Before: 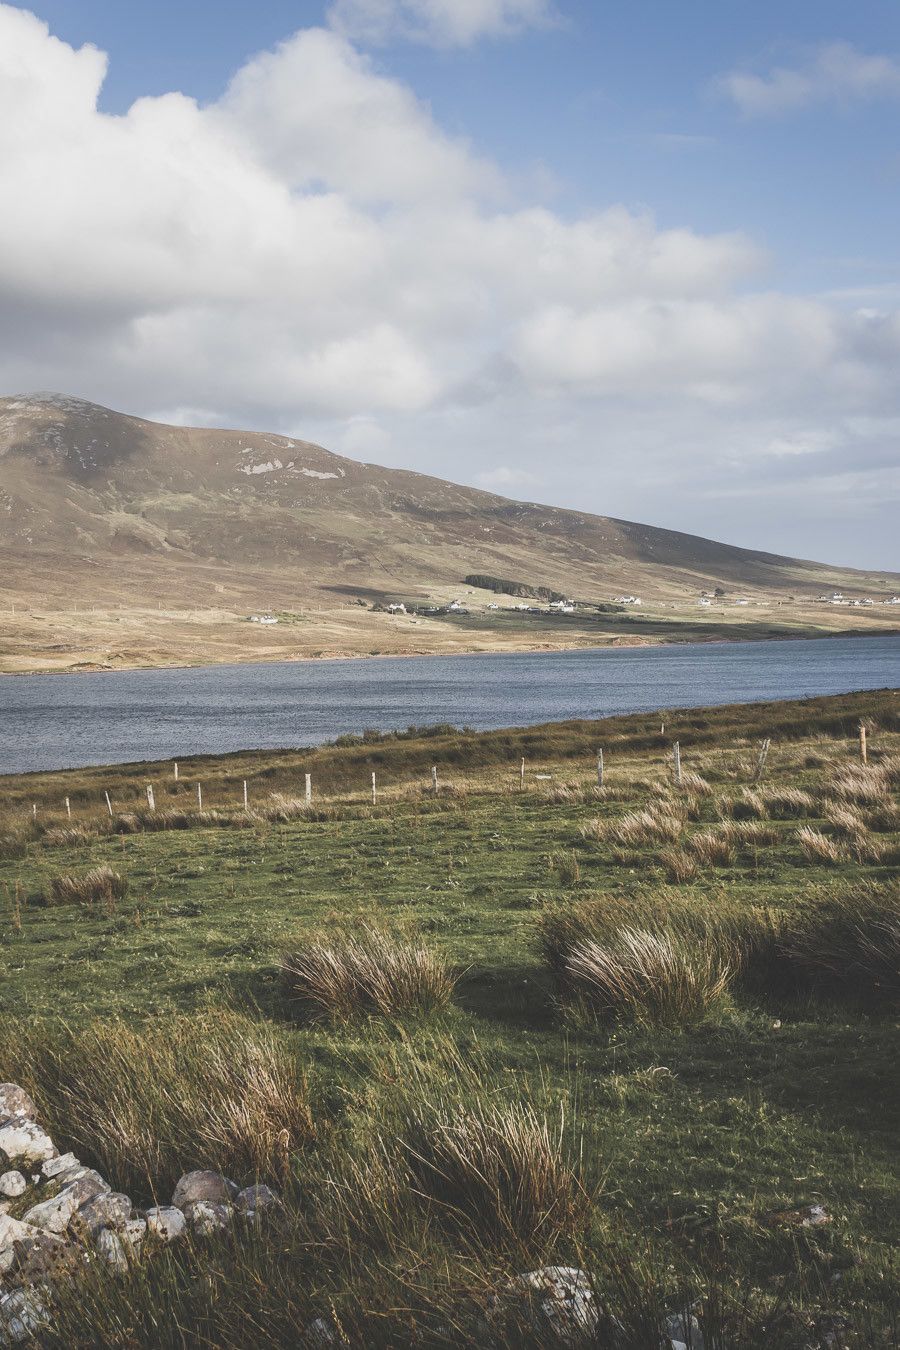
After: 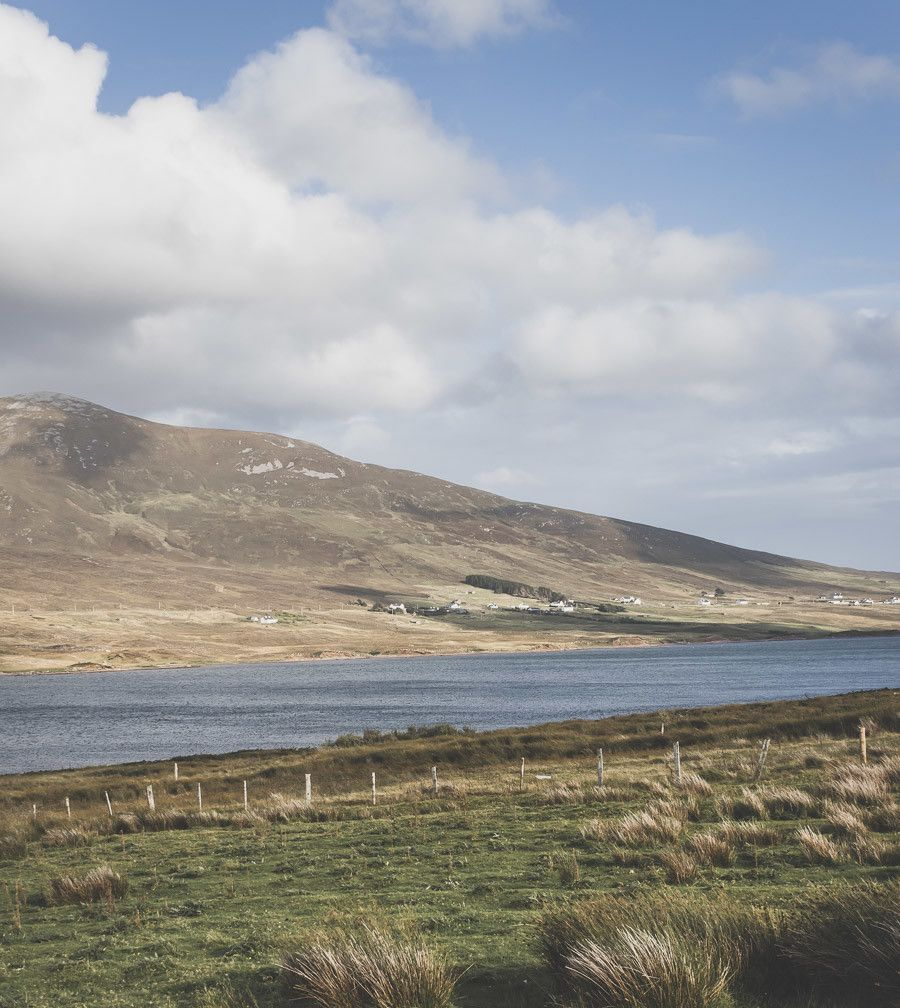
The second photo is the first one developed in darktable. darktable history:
crop: bottom 24.986%
